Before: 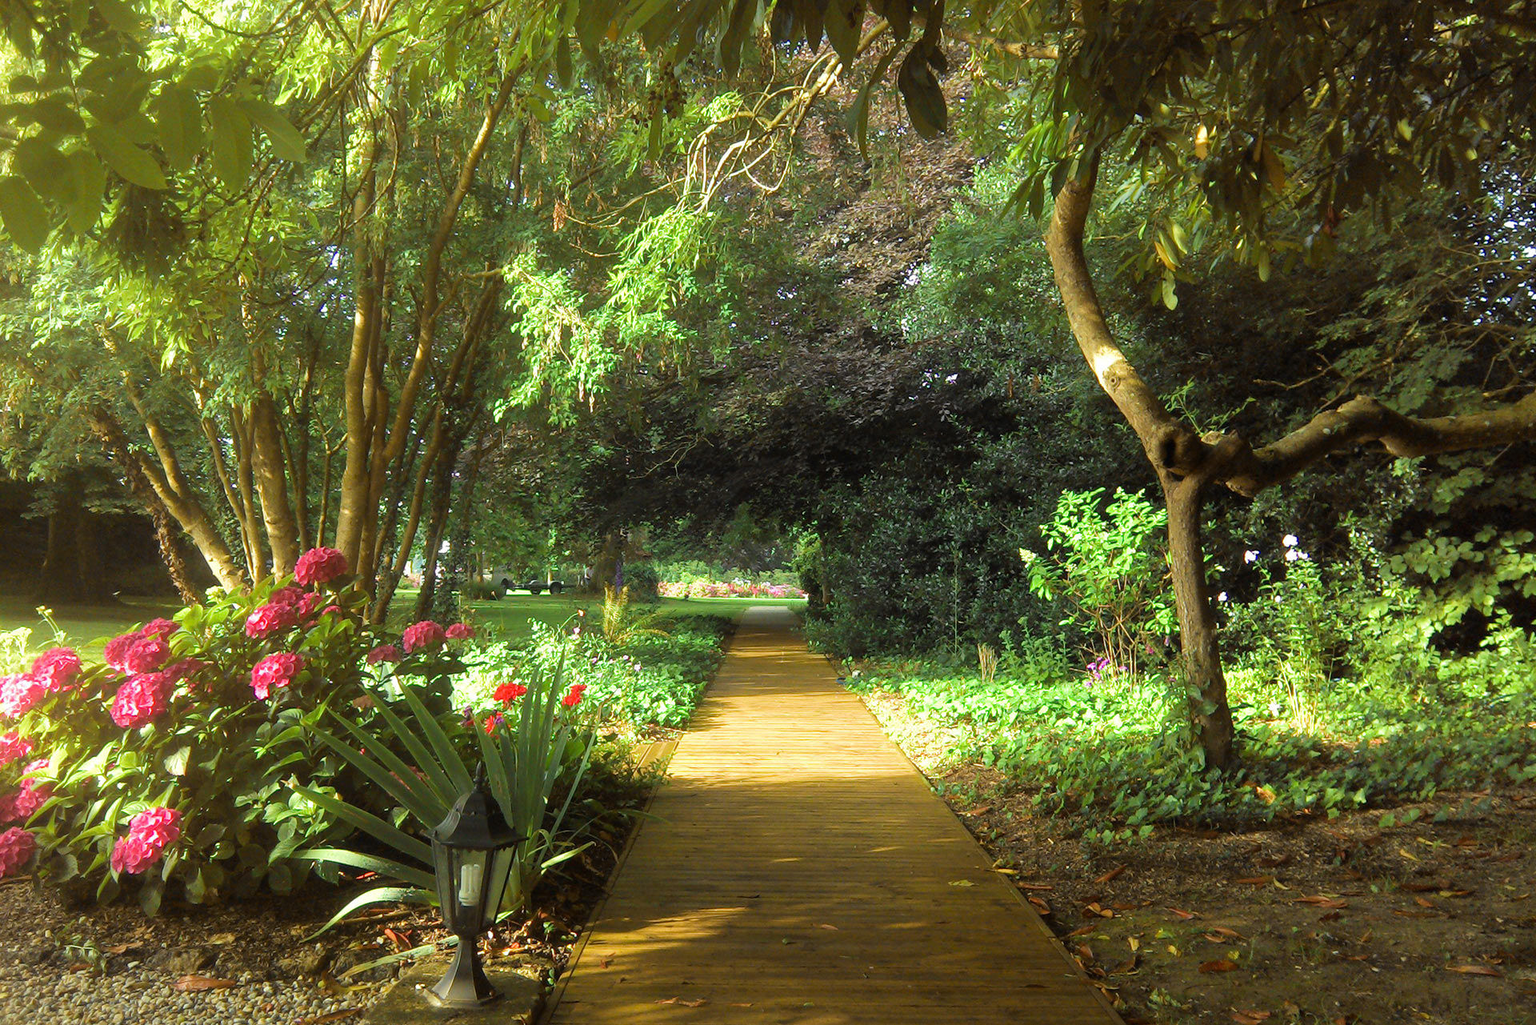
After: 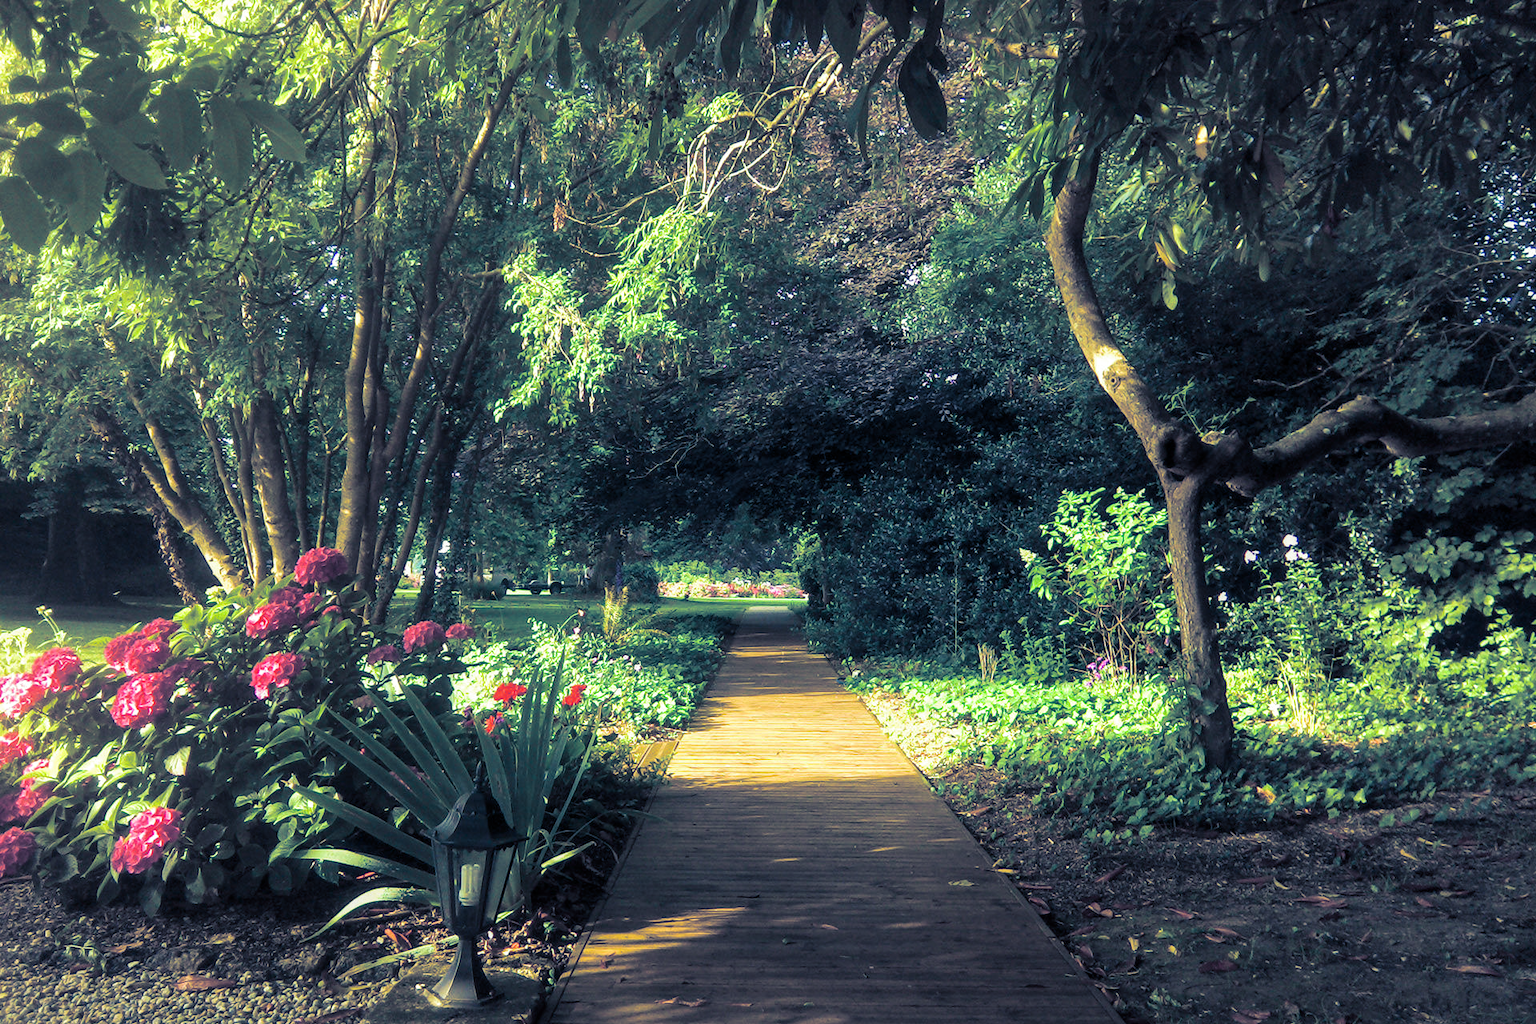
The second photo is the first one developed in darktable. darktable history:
local contrast: on, module defaults
velvia: on, module defaults
split-toning: shadows › hue 226.8°, shadows › saturation 0.84
